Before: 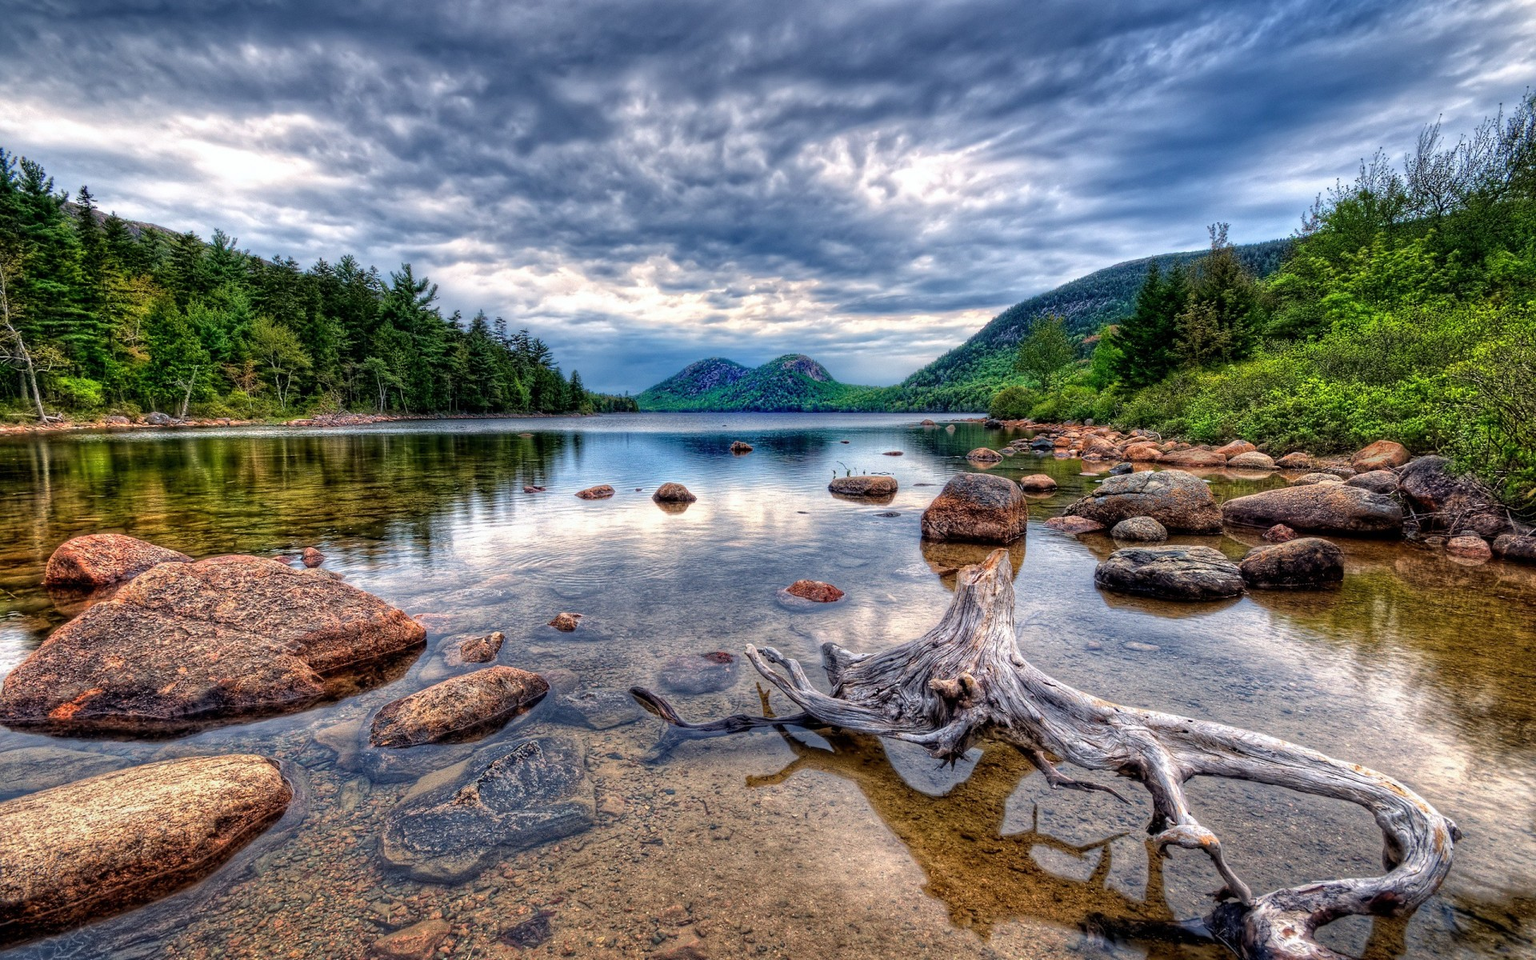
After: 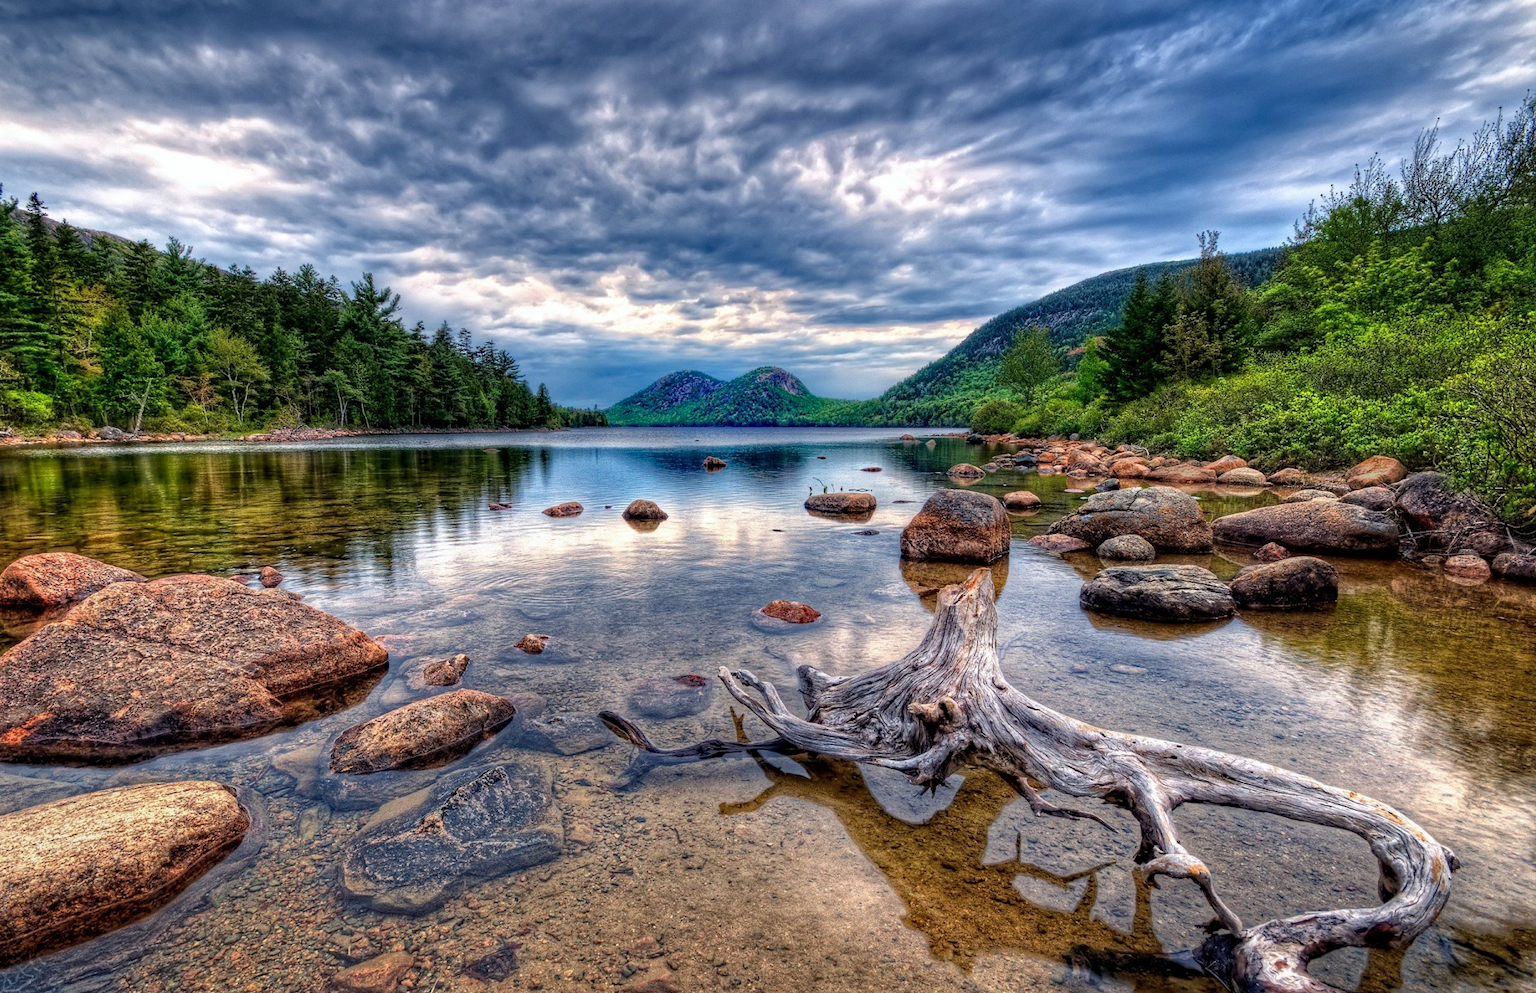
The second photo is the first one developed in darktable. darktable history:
haze removal: adaptive false
crop and rotate: left 3.353%
